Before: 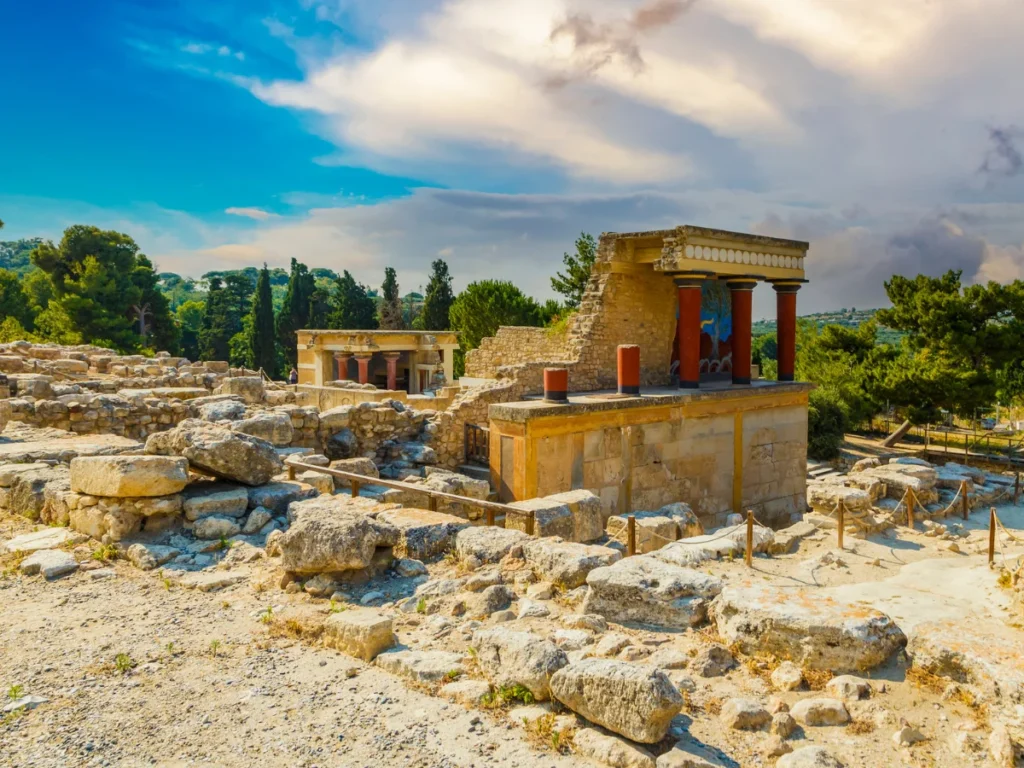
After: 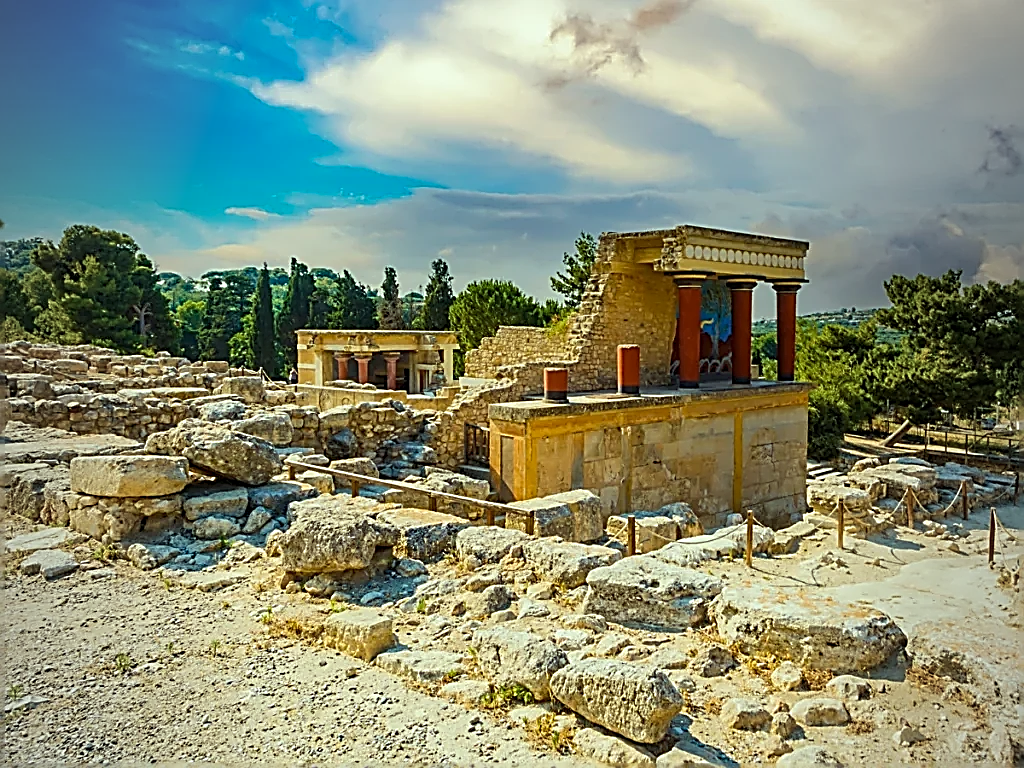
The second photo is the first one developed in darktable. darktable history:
color correction: highlights a* -8, highlights b* 3.1
sharpen: amount 2
vignetting: fall-off start 97%, fall-off radius 100%, width/height ratio 0.609, unbound false
